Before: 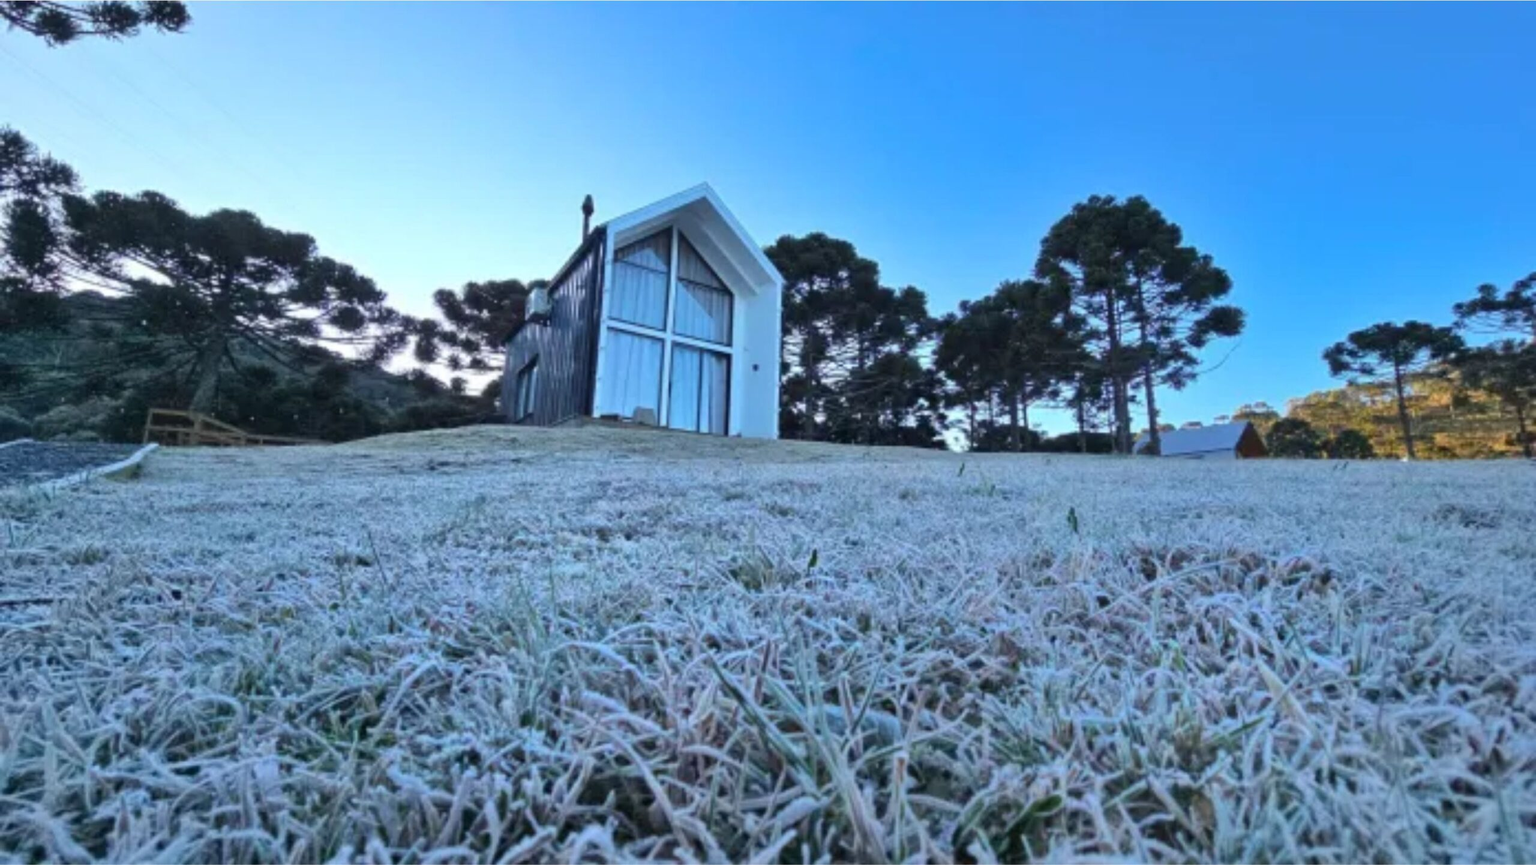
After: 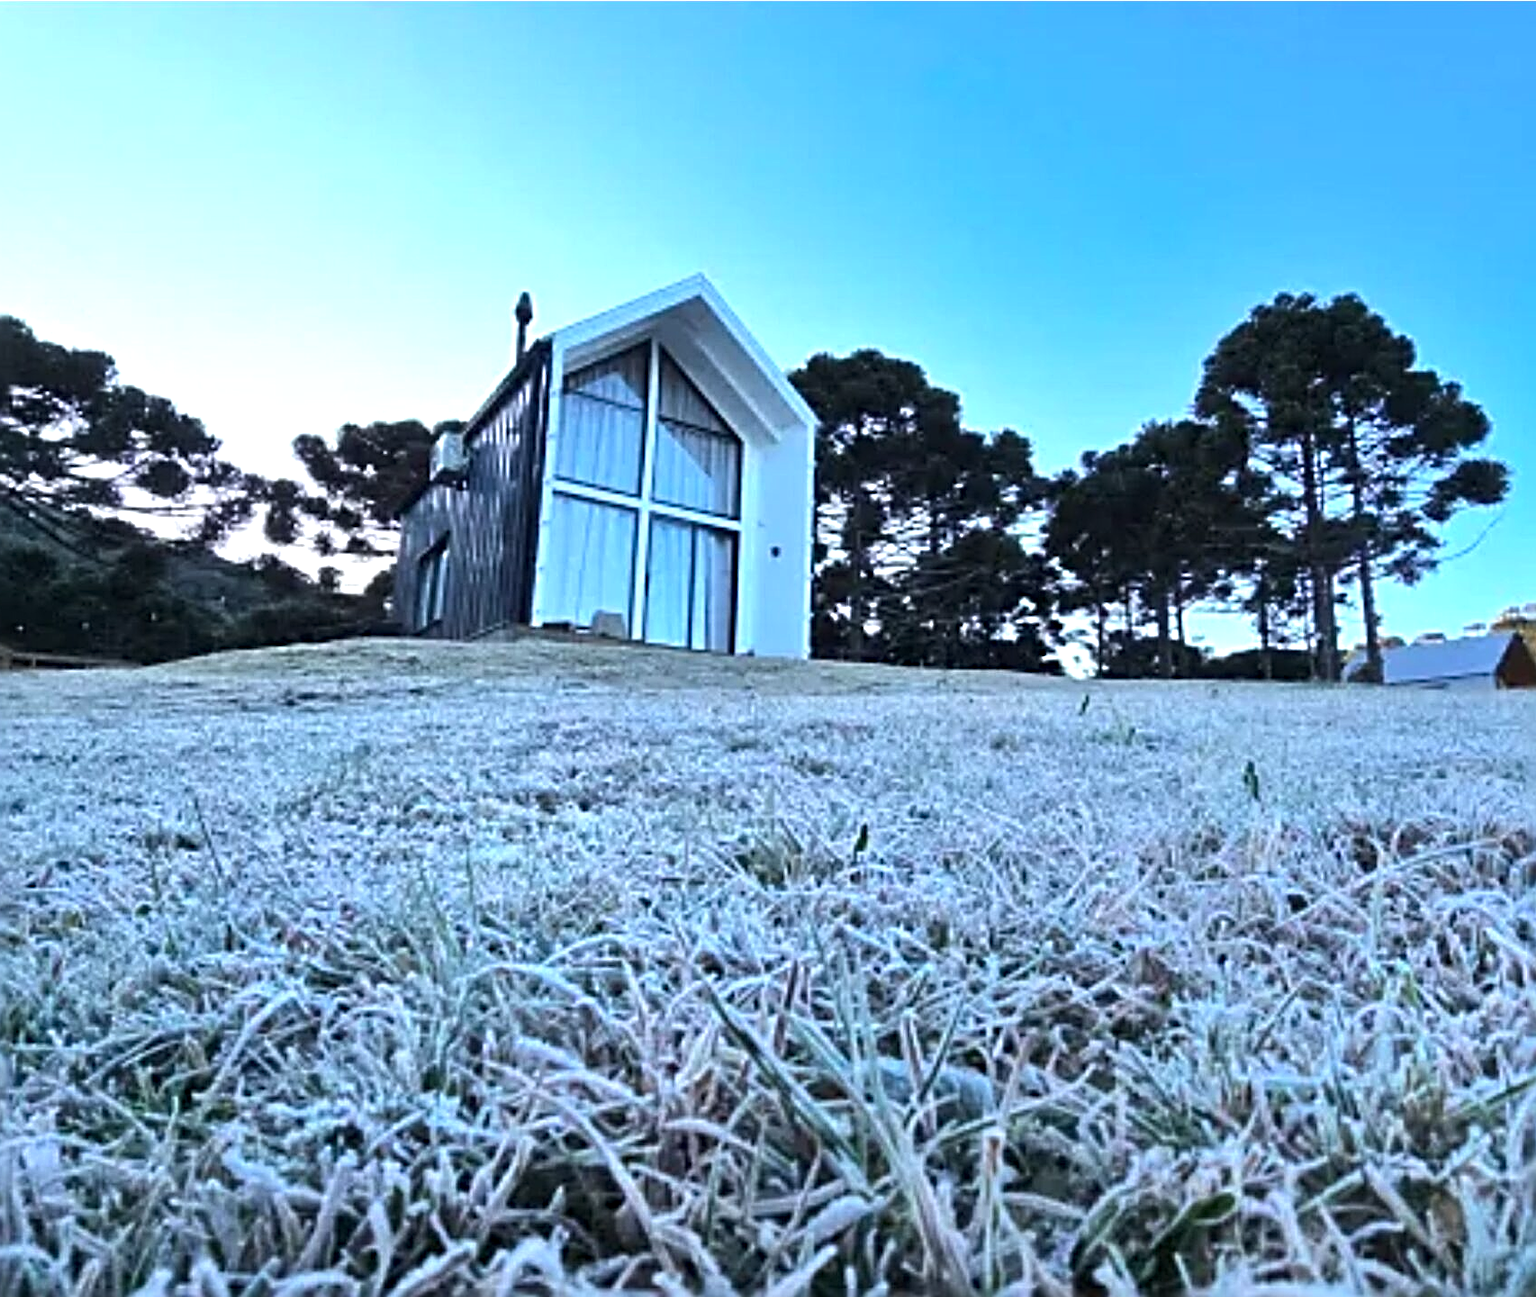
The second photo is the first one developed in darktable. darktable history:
crop and rotate: left 15.578%, right 17.774%
tone equalizer: -8 EV -0.712 EV, -7 EV -0.687 EV, -6 EV -0.63 EV, -5 EV -0.363 EV, -3 EV 0.391 EV, -2 EV 0.6 EV, -1 EV 0.682 EV, +0 EV 0.733 EV, edges refinement/feathering 500, mask exposure compensation -1.57 EV, preserve details guided filter
sharpen: radius 3.717, amount 0.922
